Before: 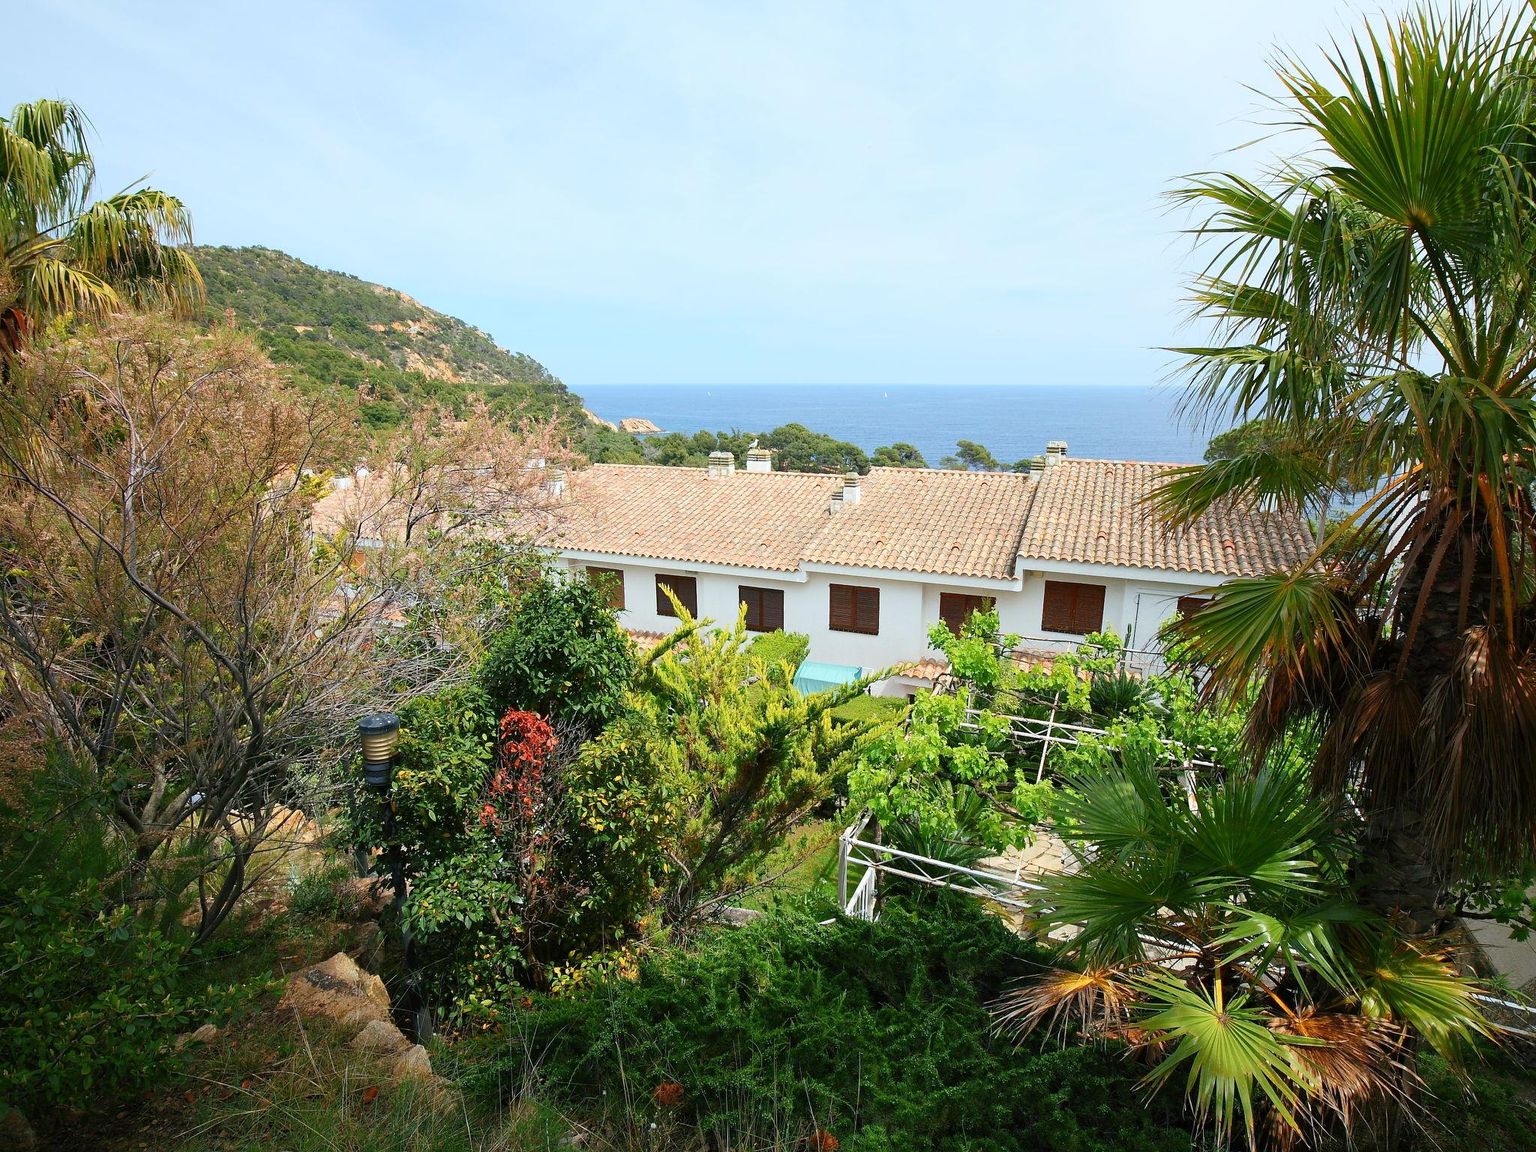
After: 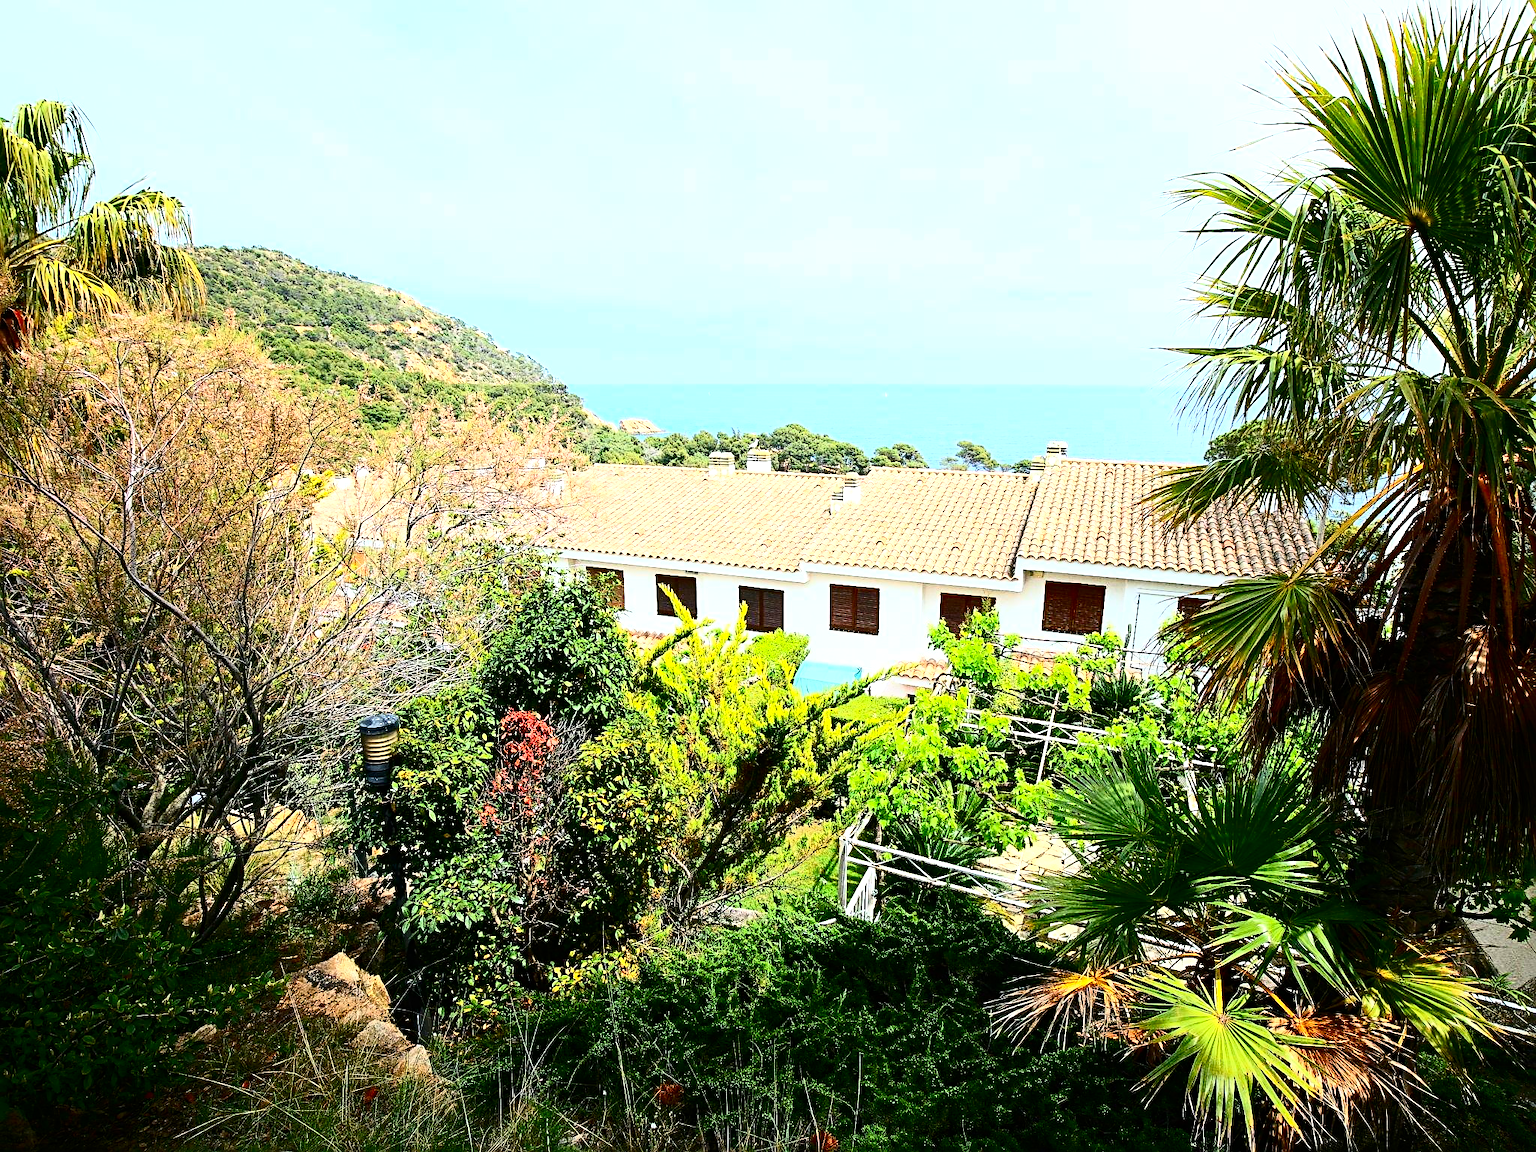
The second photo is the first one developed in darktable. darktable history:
contrast brightness saturation: contrast 0.414, brightness 0.05, saturation 0.255
sharpen: radius 3.099
tone equalizer: -8 EV -0.752 EV, -7 EV -0.702 EV, -6 EV -0.618 EV, -5 EV -0.398 EV, -3 EV 0.367 EV, -2 EV 0.6 EV, -1 EV 0.695 EV, +0 EV 0.753 EV
